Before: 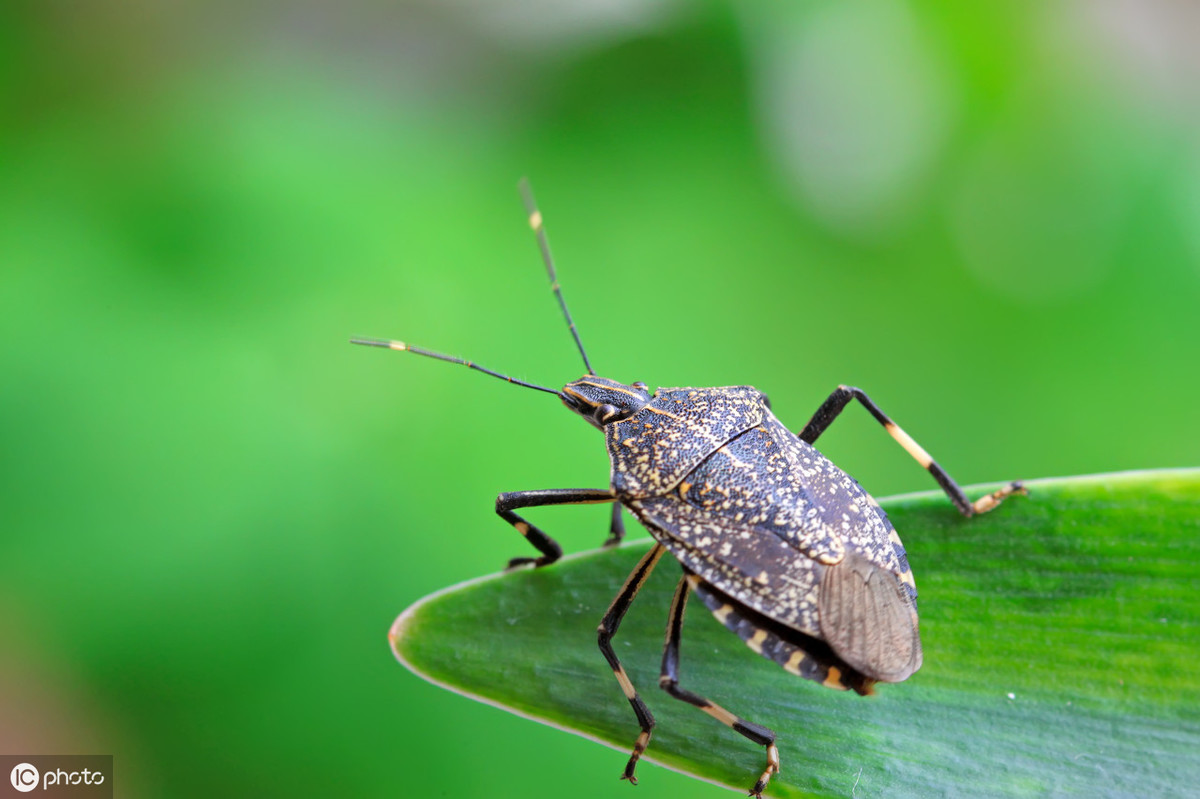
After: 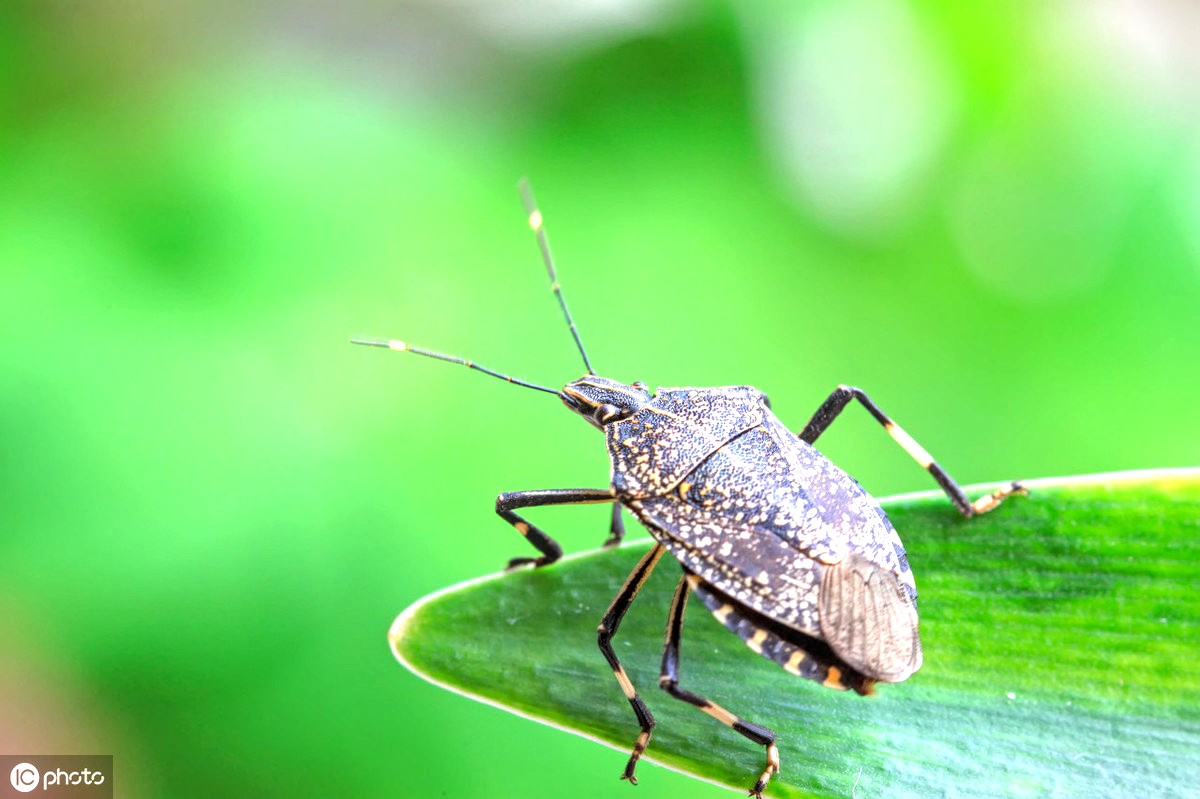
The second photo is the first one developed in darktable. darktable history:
exposure: black level correction 0, exposure 1.001 EV, compensate highlight preservation false
local contrast: detail 130%
